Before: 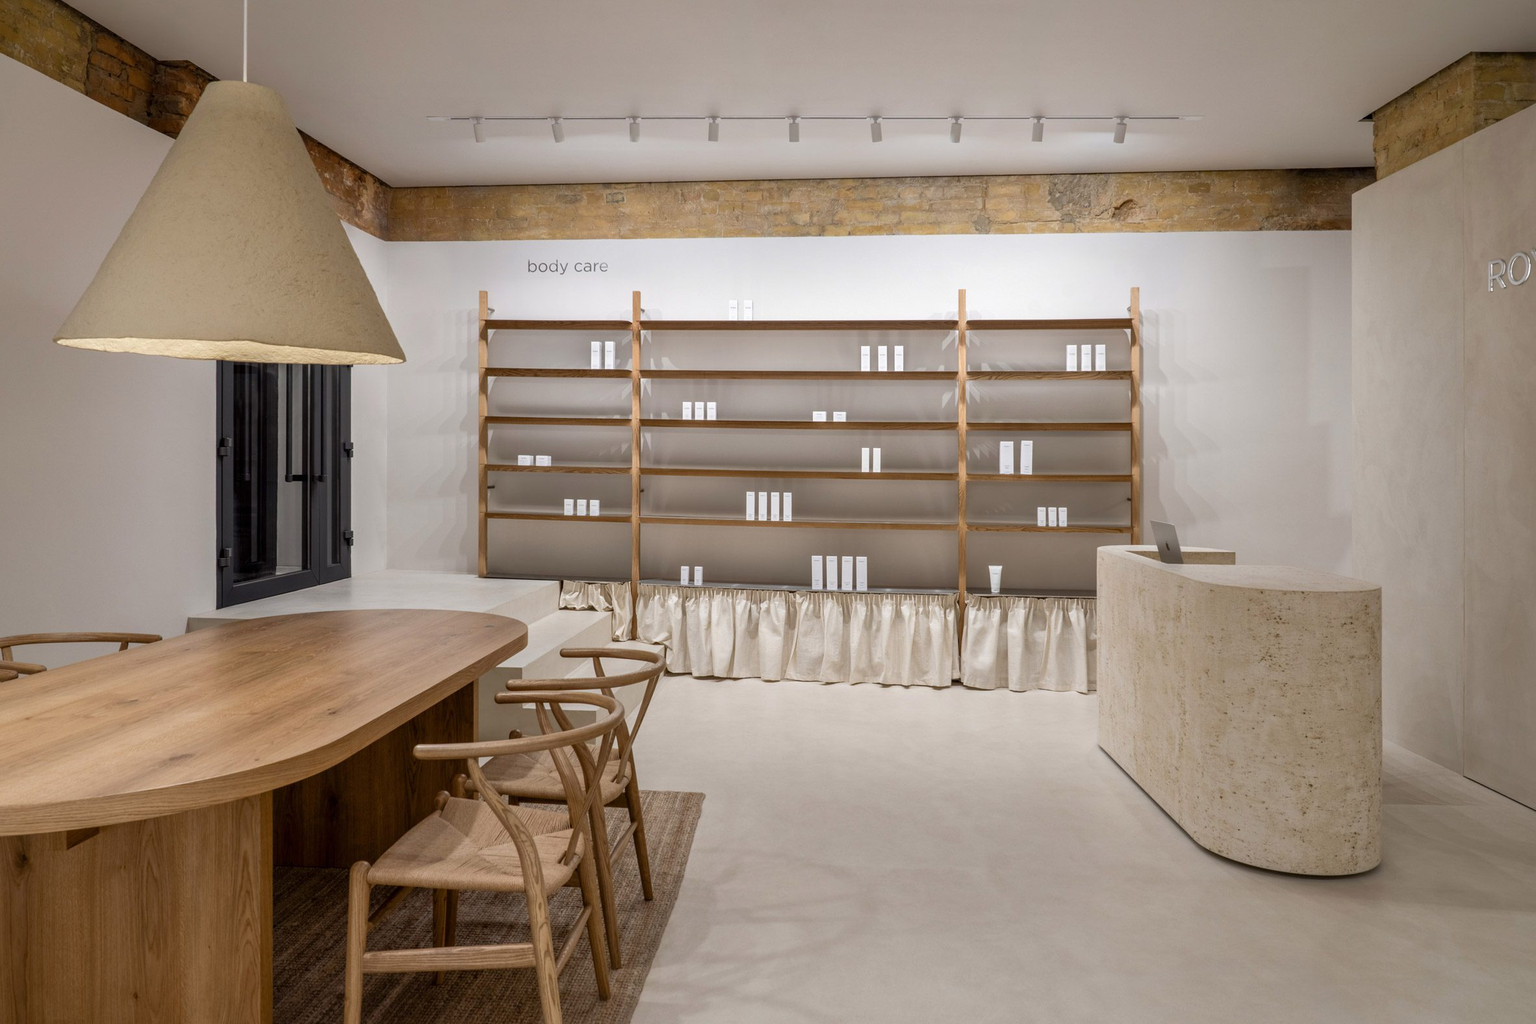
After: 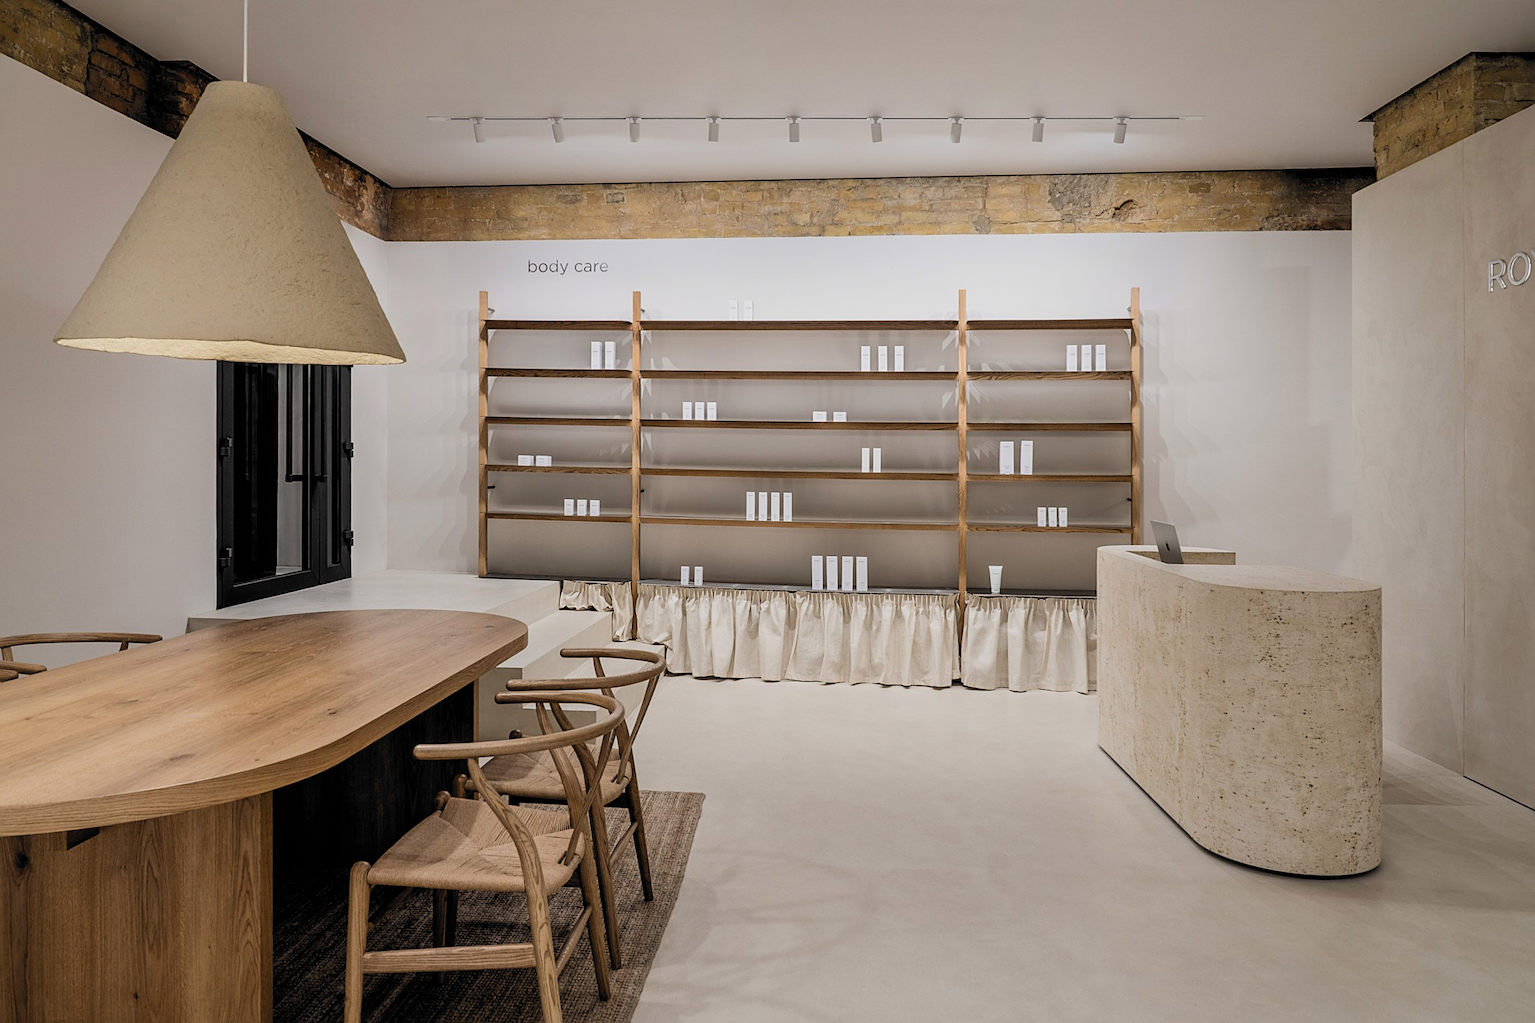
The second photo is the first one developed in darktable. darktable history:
sharpen: on, module defaults
filmic rgb: black relative exposure -5.04 EV, white relative exposure 3.95 EV, threshold 2.95 EV, hardness 2.88, contrast 1.197, highlights saturation mix -29.46%, color science v6 (2022), enable highlight reconstruction true
